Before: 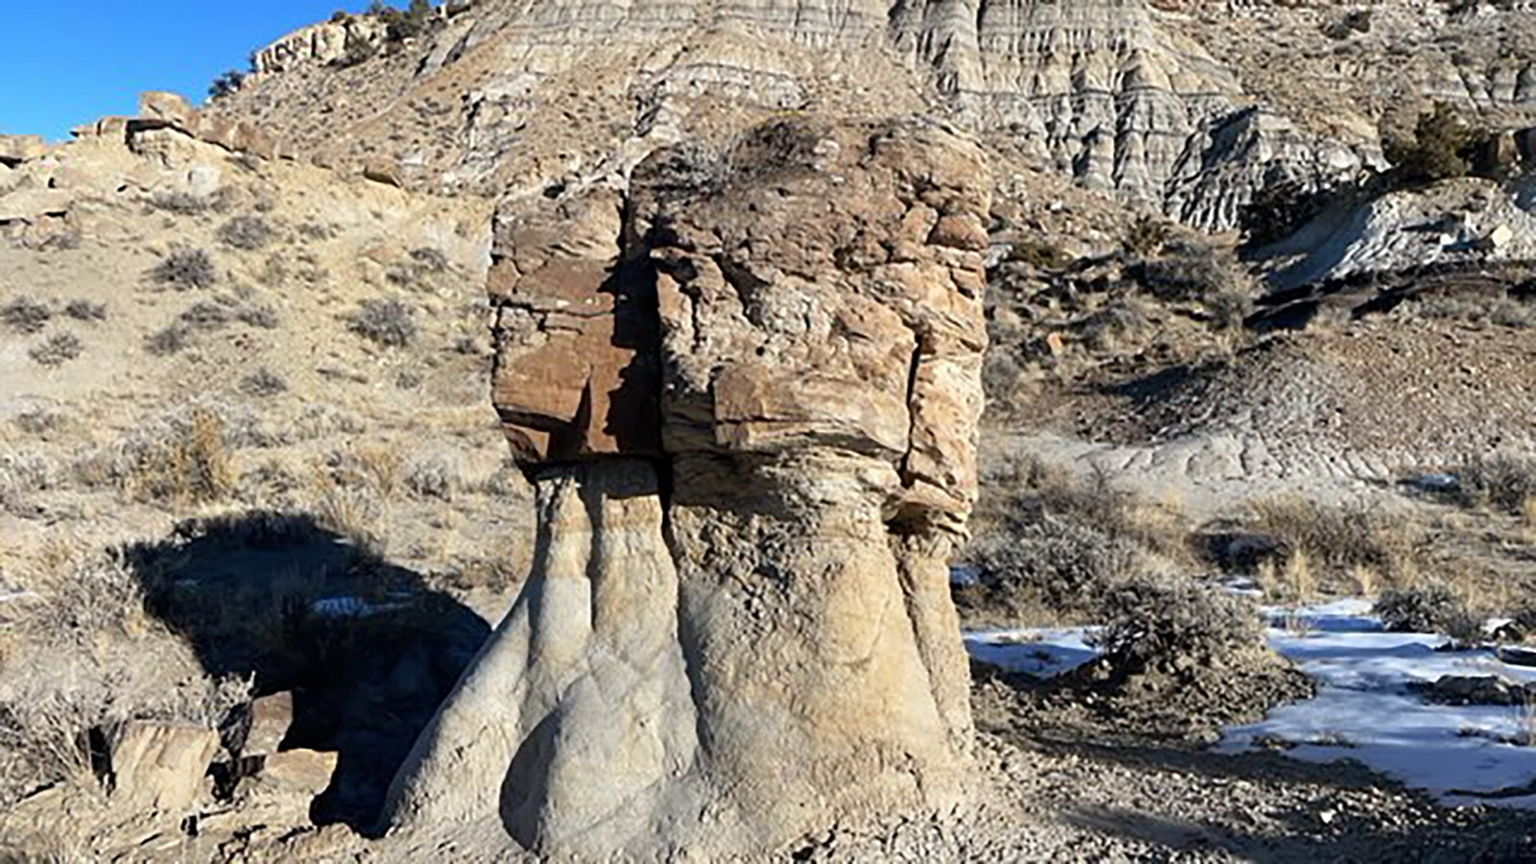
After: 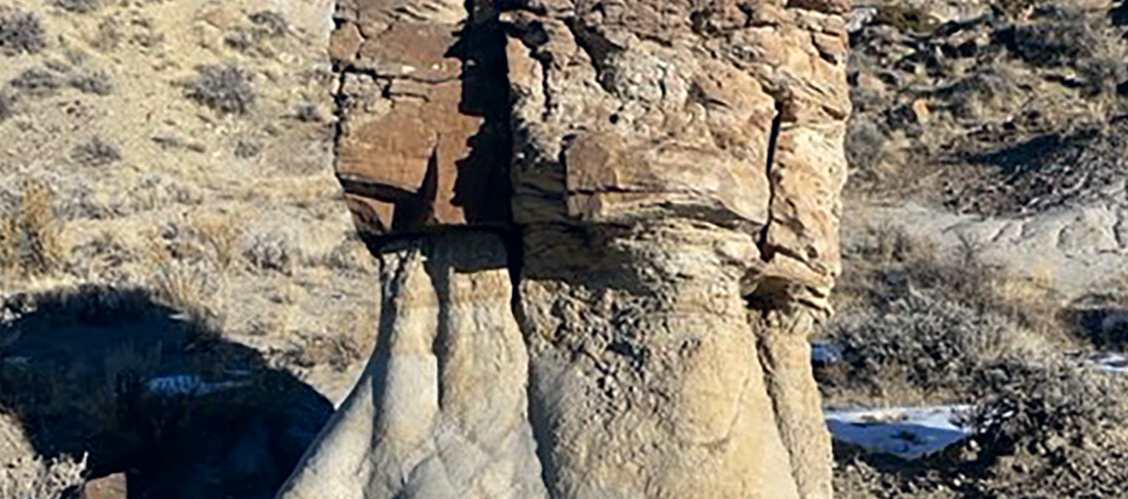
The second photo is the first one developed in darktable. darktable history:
color correction: highlights a* 0.325, highlights b* 2.68, shadows a* -1.32, shadows b* -4.43
crop: left 11.167%, top 27.512%, right 18.32%, bottom 17.031%
